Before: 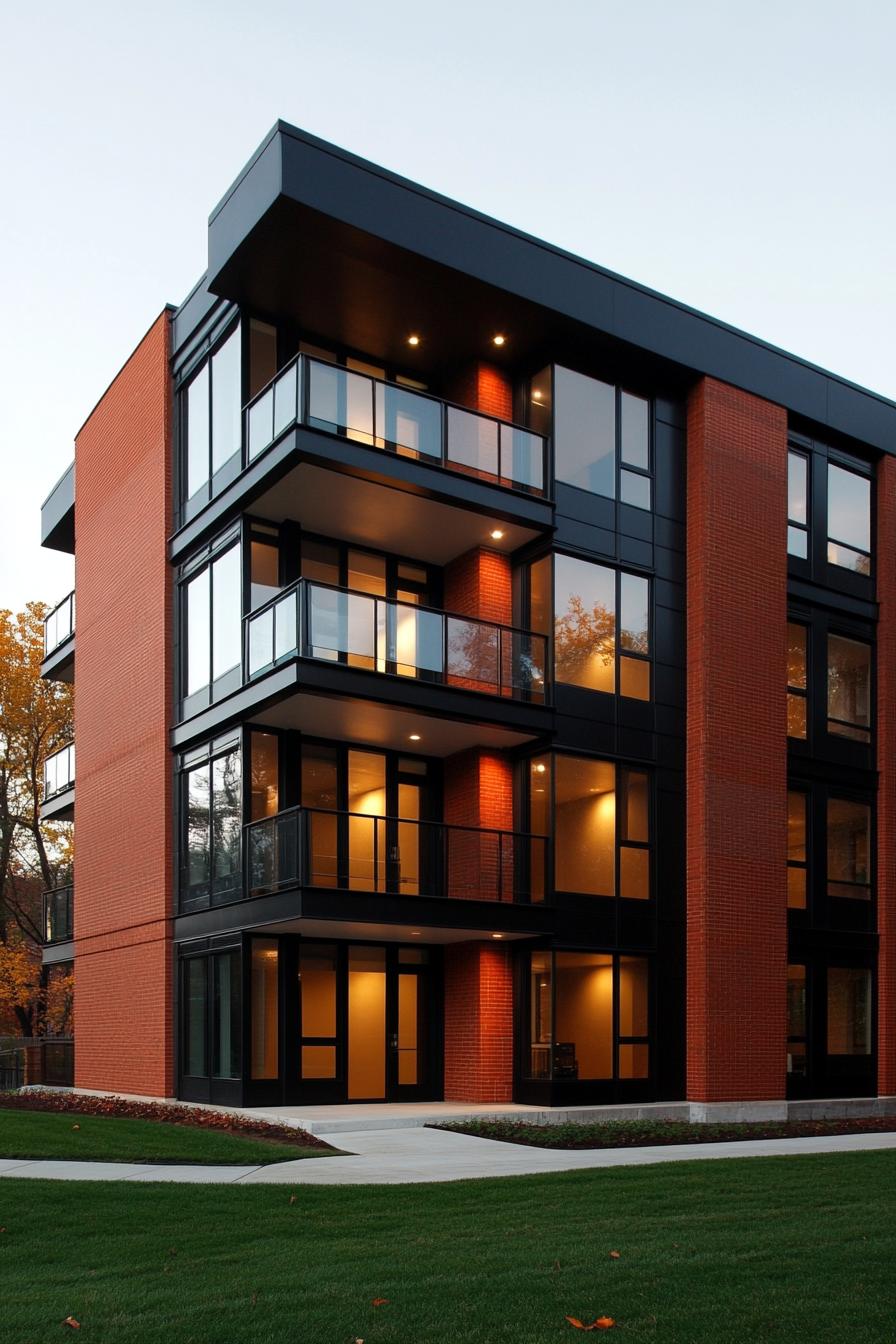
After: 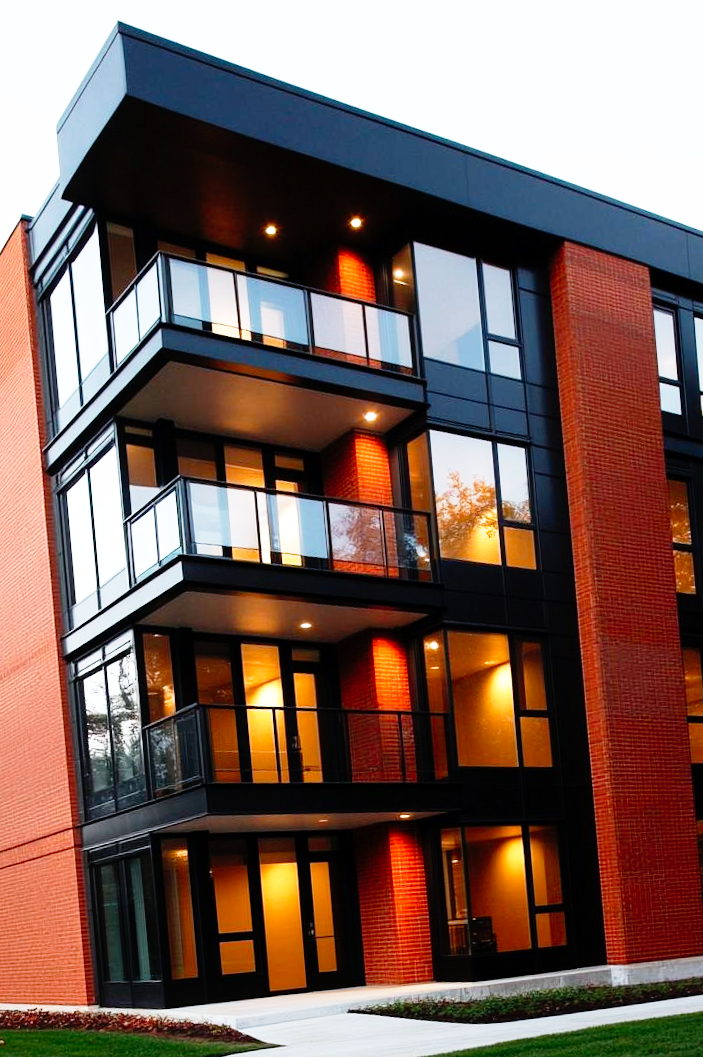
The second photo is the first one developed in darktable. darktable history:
base curve: curves: ch0 [(0, 0) (0.012, 0.01) (0.073, 0.168) (0.31, 0.711) (0.645, 0.957) (1, 1)], preserve colors none
rotate and perspective: rotation -4.86°, automatic cropping off
crop and rotate: left 17.046%, top 10.659%, right 12.989%, bottom 14.553%
white balance: red 0.974, blue 1.044
